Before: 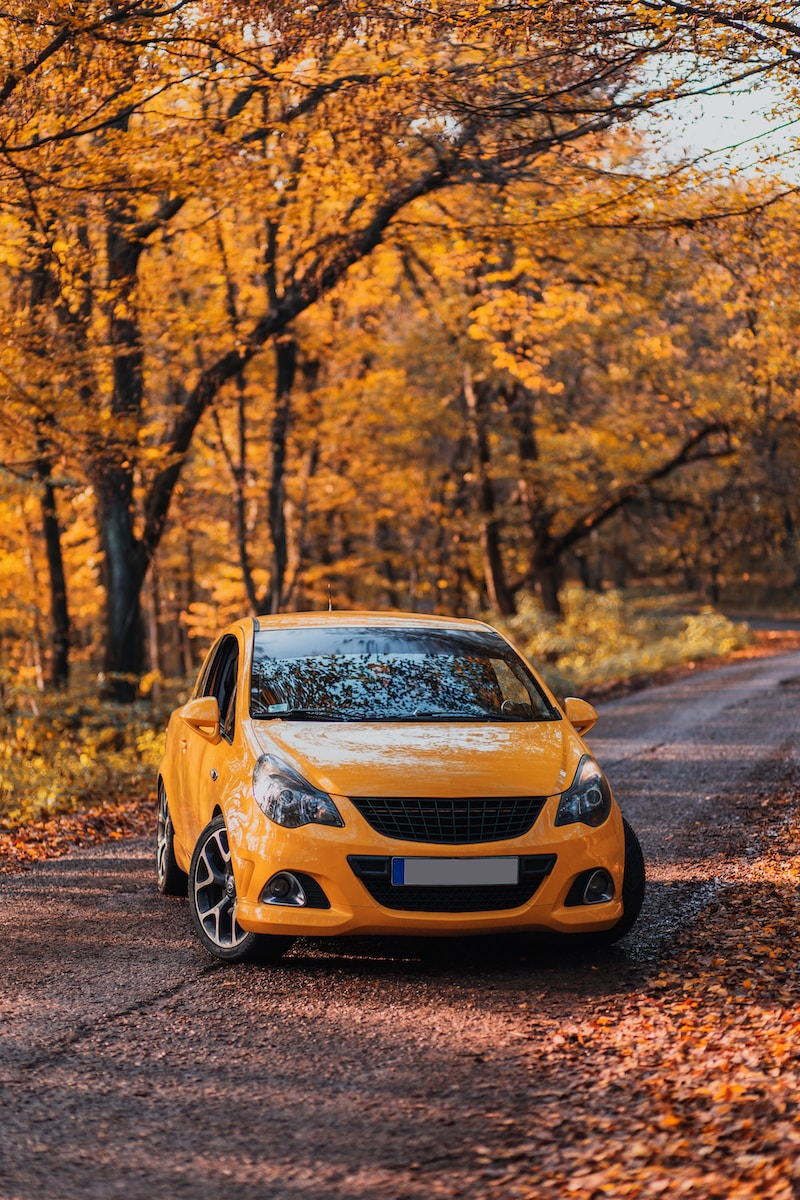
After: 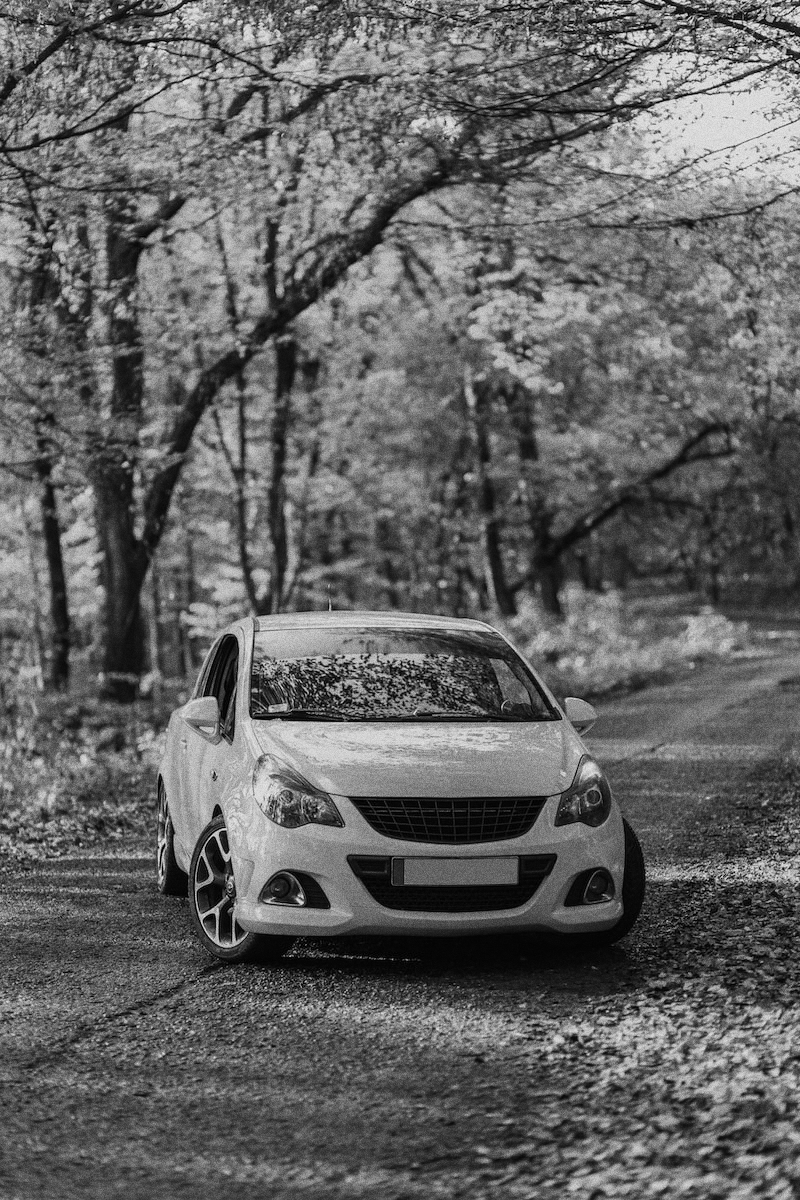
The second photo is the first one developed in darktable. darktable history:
grain: coarseness 0.09 ISO, strength 40%
monochrome: size 3.1
